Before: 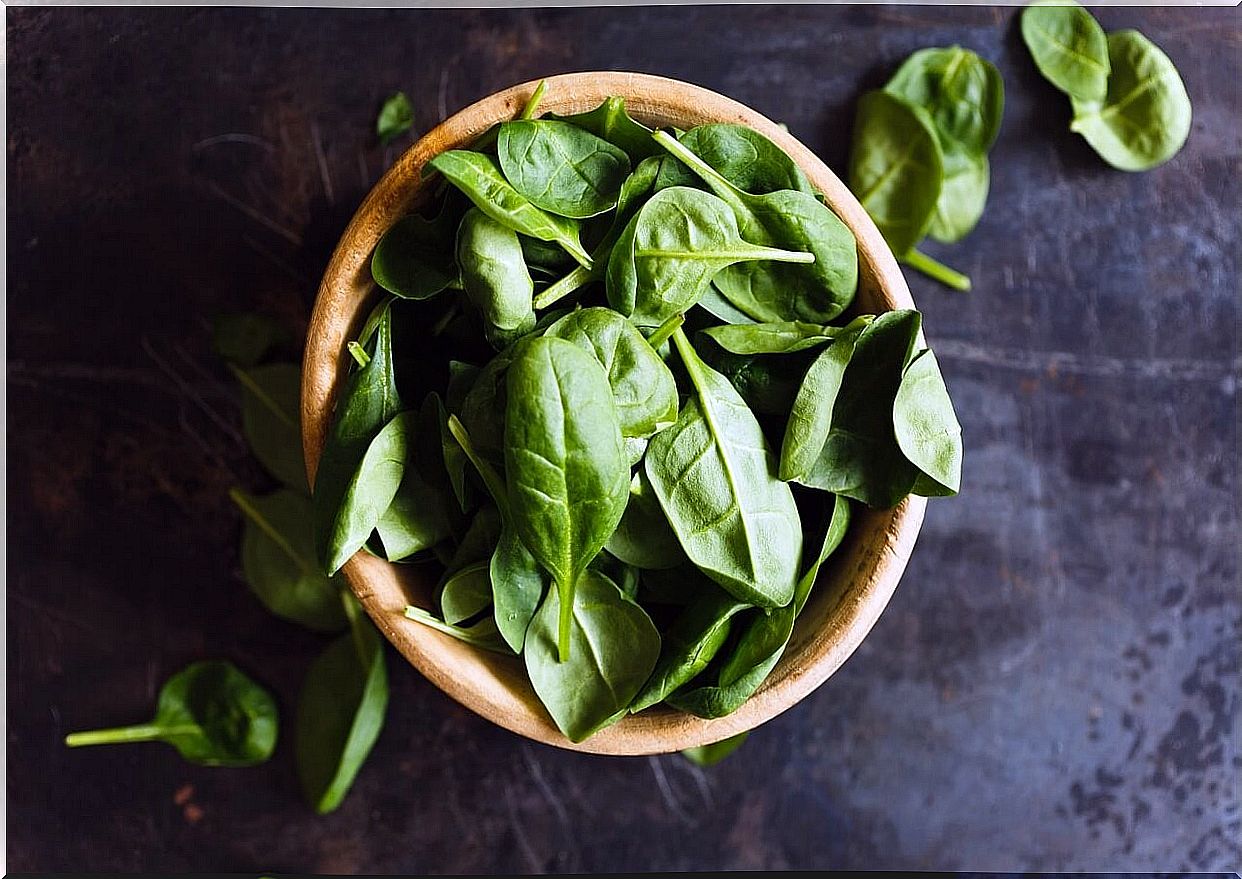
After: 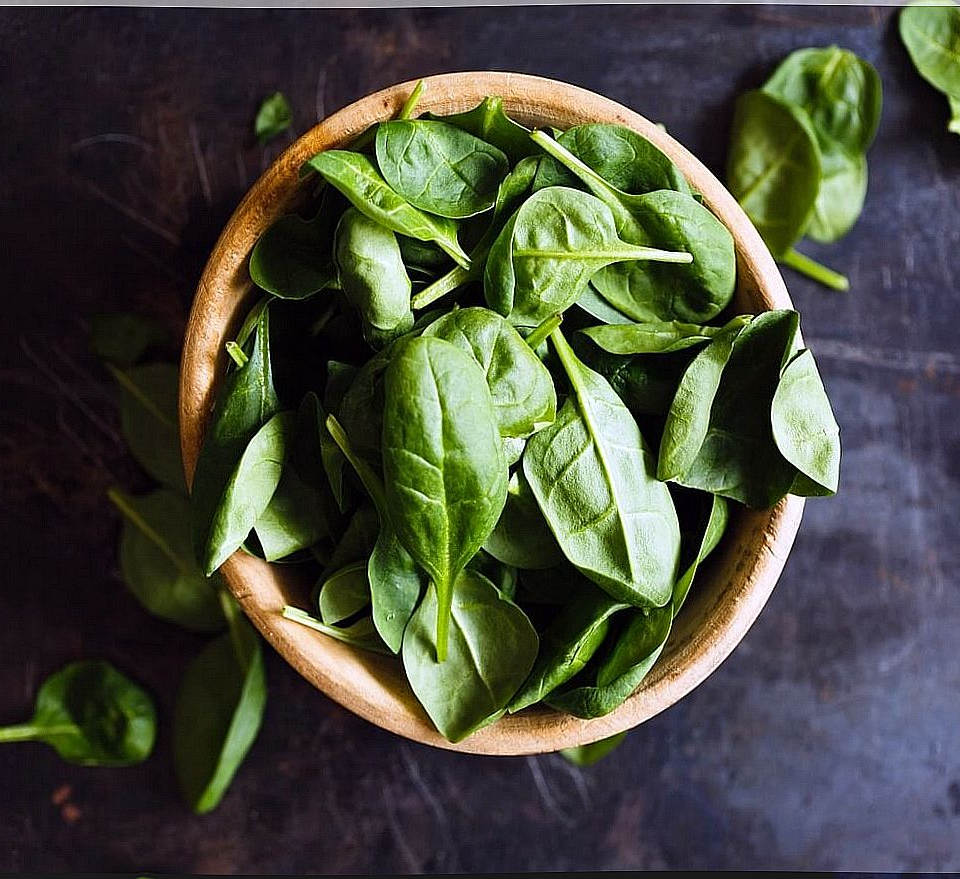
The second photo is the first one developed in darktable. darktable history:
crop: left 9.871%, right 12.82%
